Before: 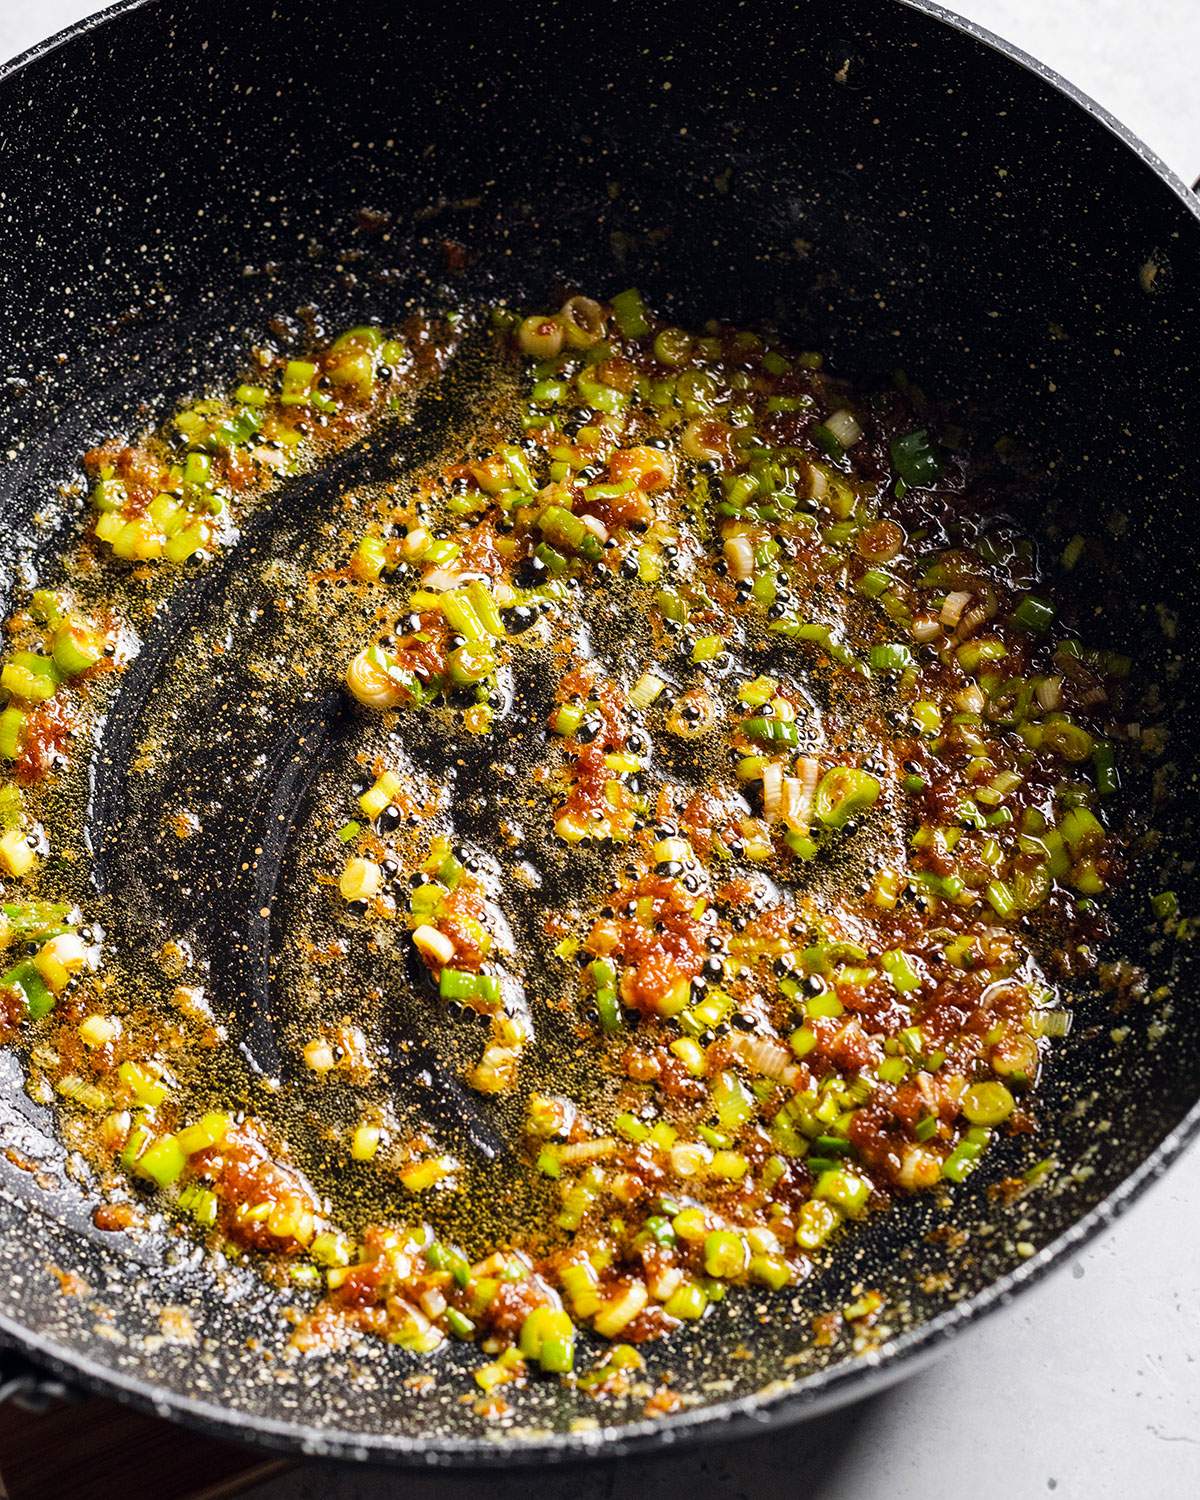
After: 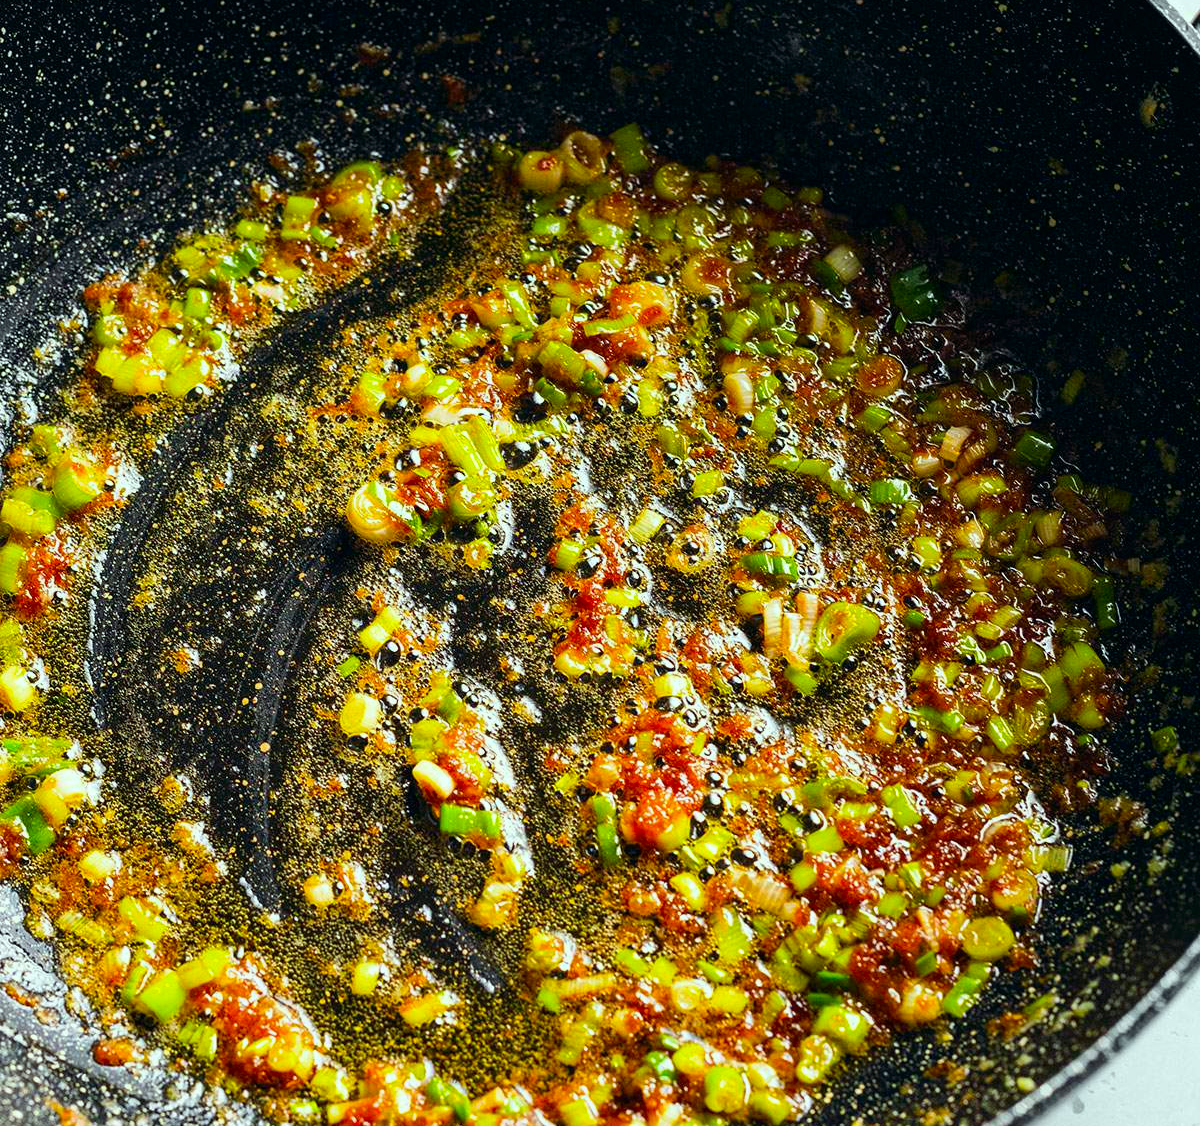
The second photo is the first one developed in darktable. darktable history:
color correction: highlights a* -7.37, highlights b* 1.16, shadows a* -2.98, saturation 1.44
crop: top 11.009%, bottom 13.924%
